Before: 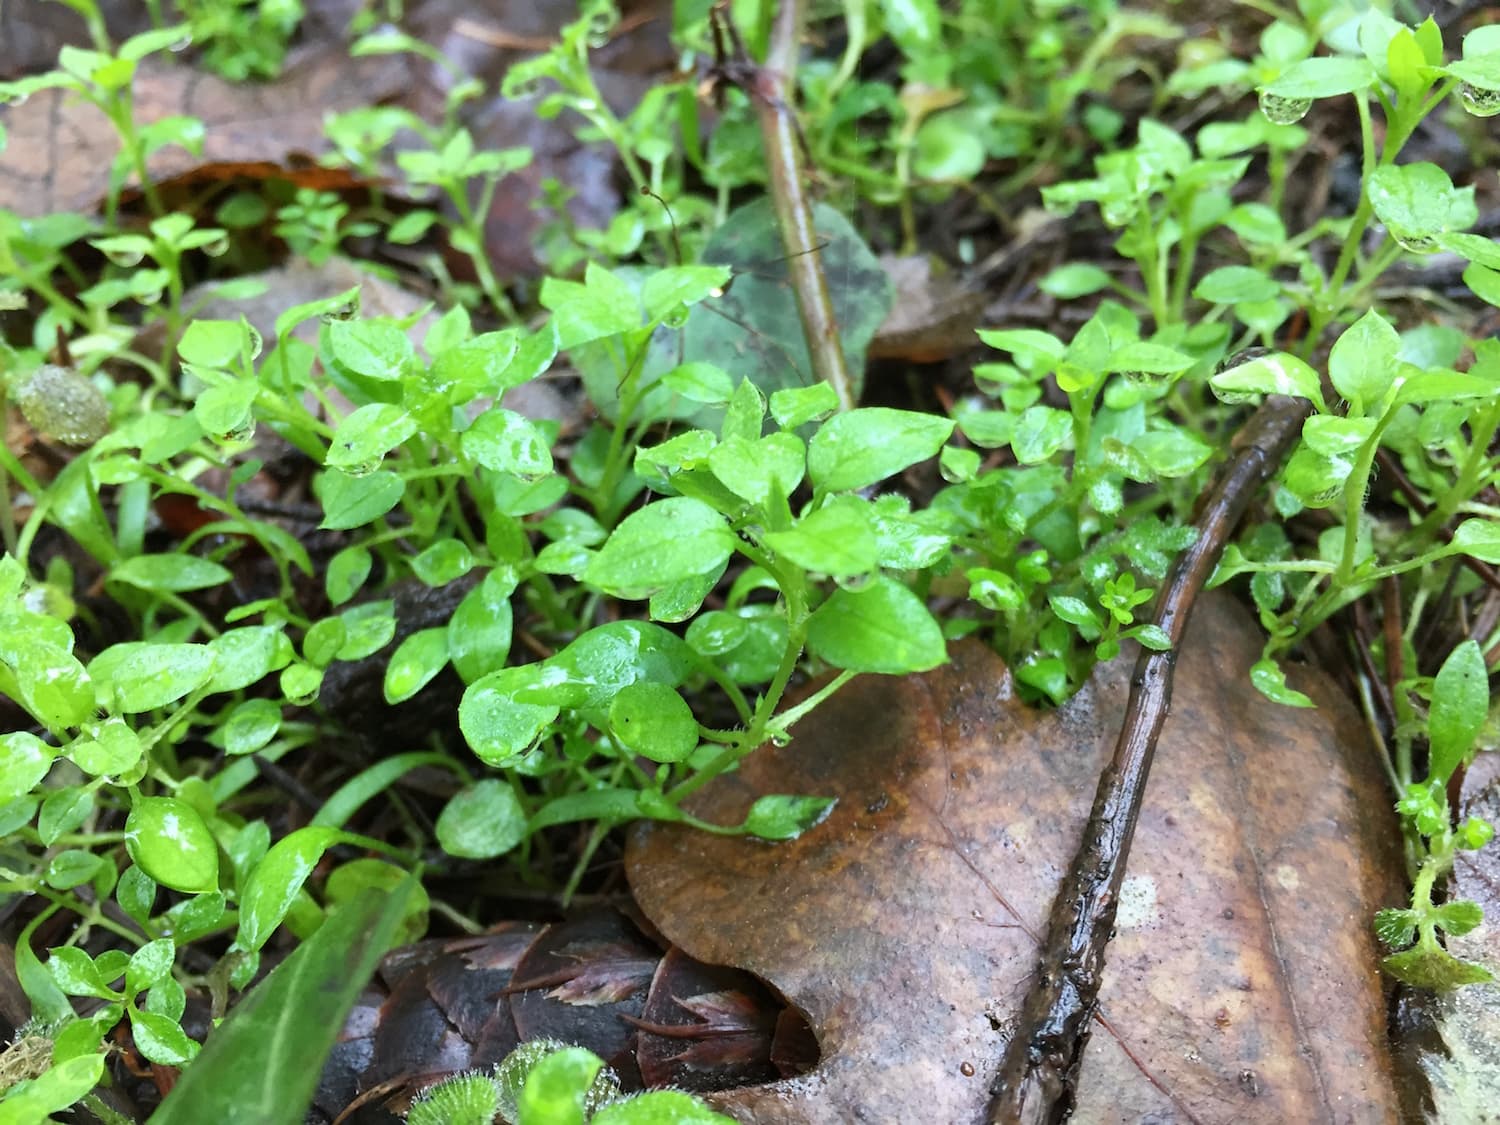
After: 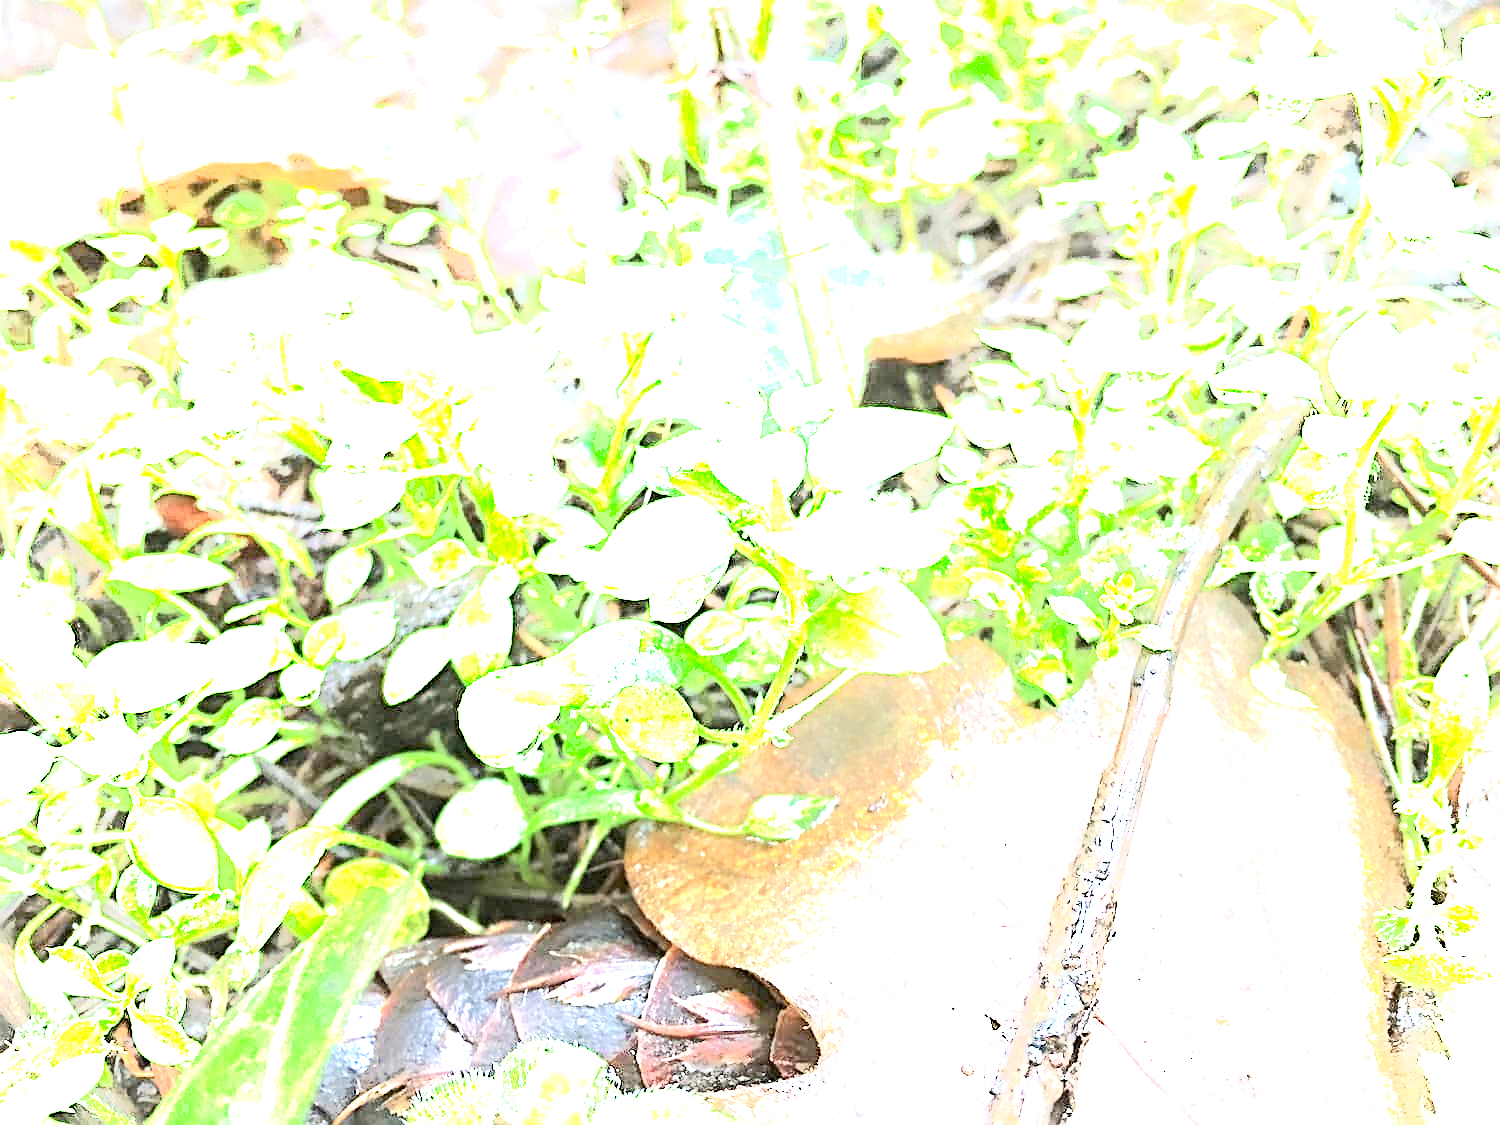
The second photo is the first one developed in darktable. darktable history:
shadows and highlights: shadows -69.76, highlights 35.58, soften with gaussian
sharpen: radius 2.825, amount 0.725
exposure: exposure 3.051 EV, compensate highlight preservation false
